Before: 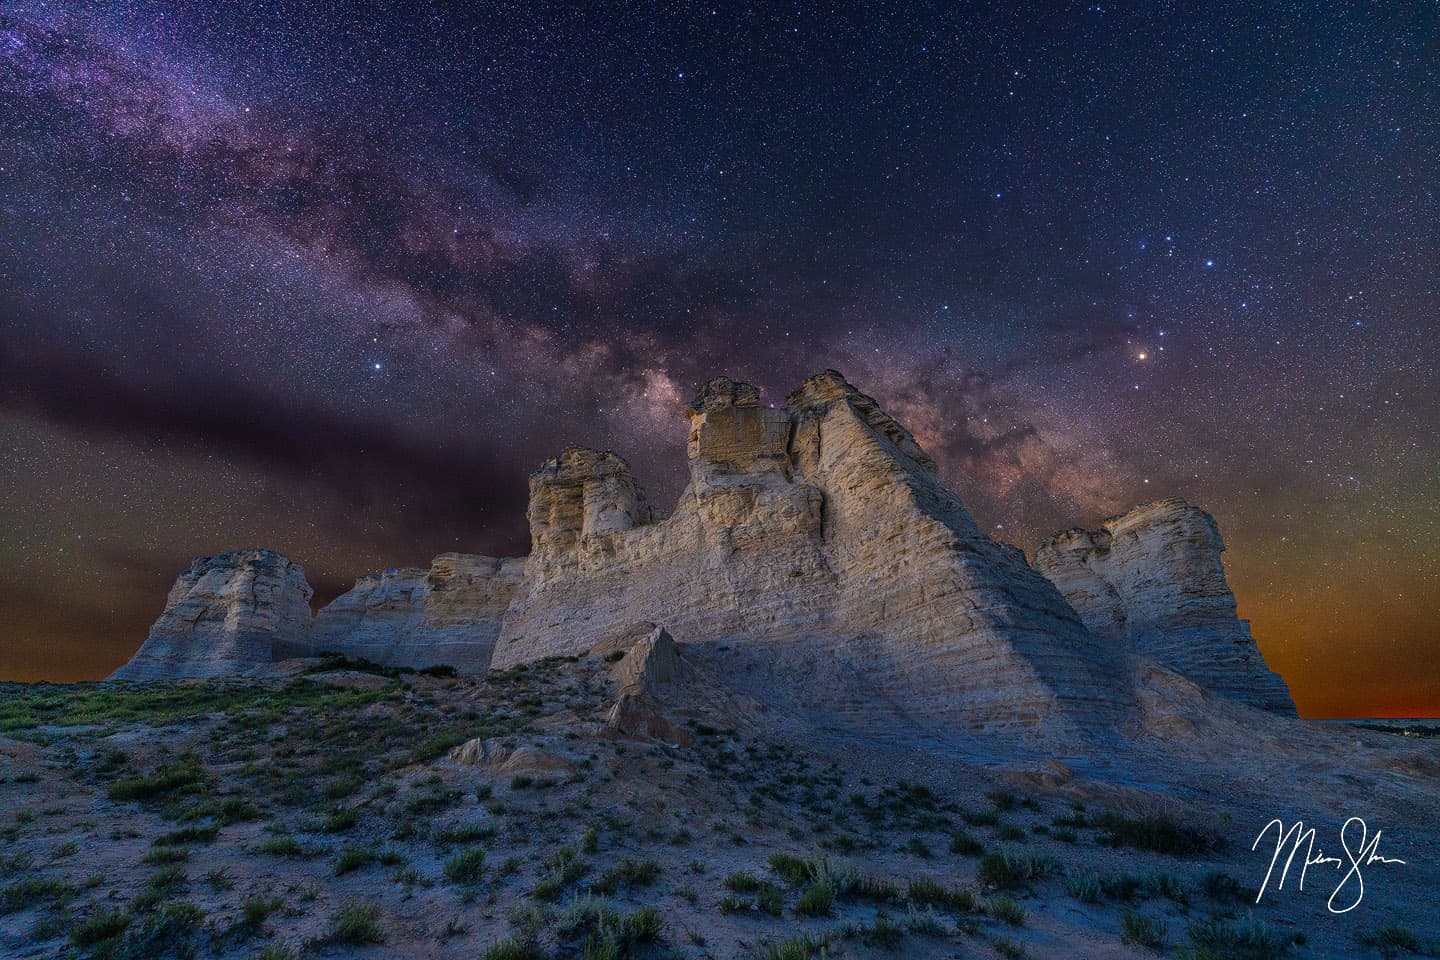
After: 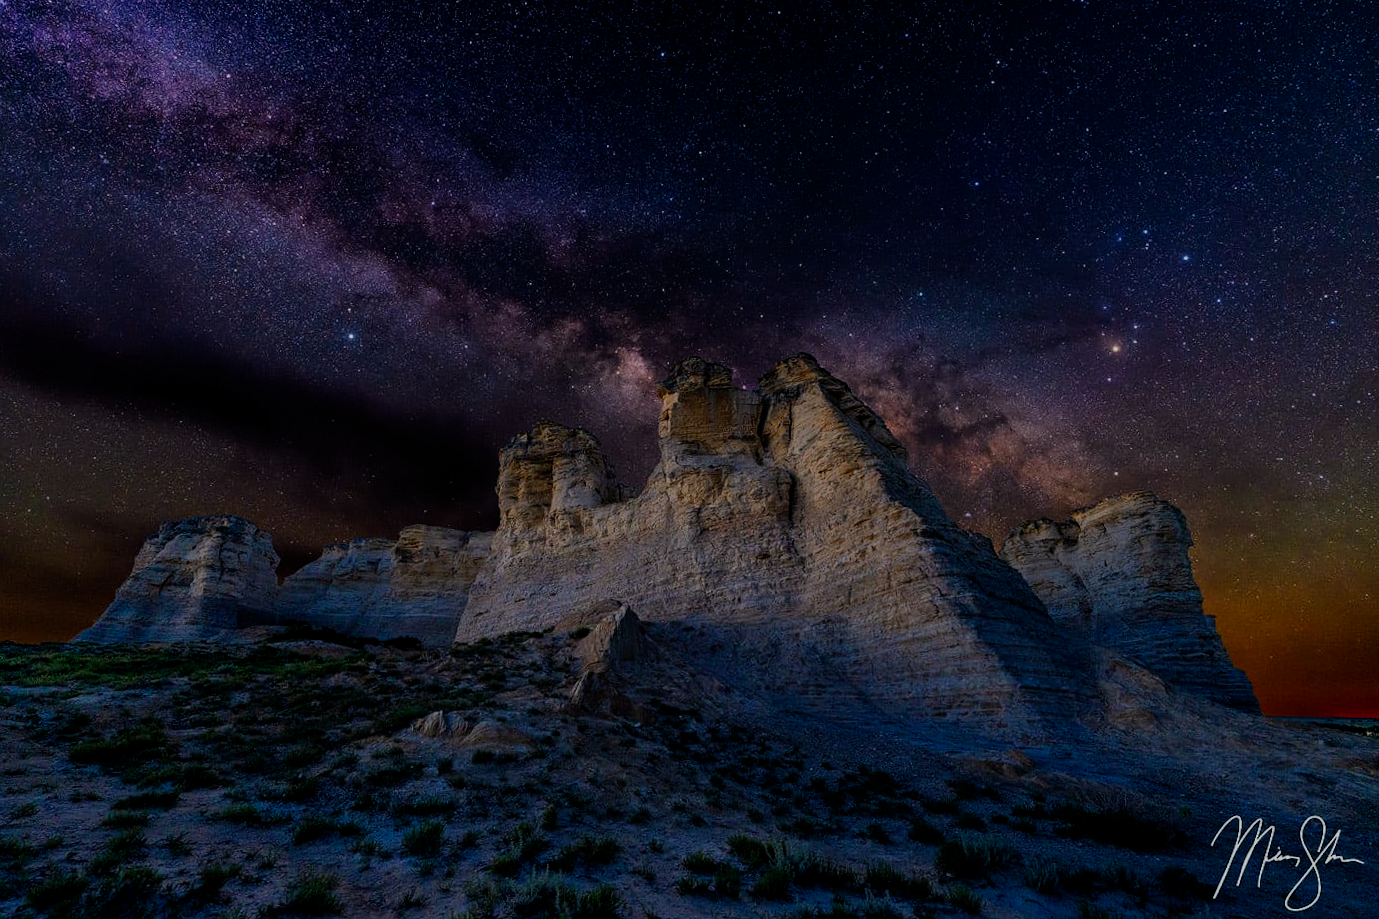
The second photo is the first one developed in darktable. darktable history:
crop and rotate: angle -1.69°
filmic rgb: middle gray luminance 29%, black relative exposure -10.3 EV, white relative exposure 5.5 EV, threshold 6 EV, target black luminance 0%, hardness 3.95, latitude 2.04%, contrast 1.132, highlights saturation mix 5%, shadows ↔ highlights balance 15.11%, add noise in highlights 0, preserve chrominance no, color science v3 (2019), use custom middle-gray values true, iterations of high-quality reconstruction 0, contrast in highlights soft, enable highlight reconstruction true
